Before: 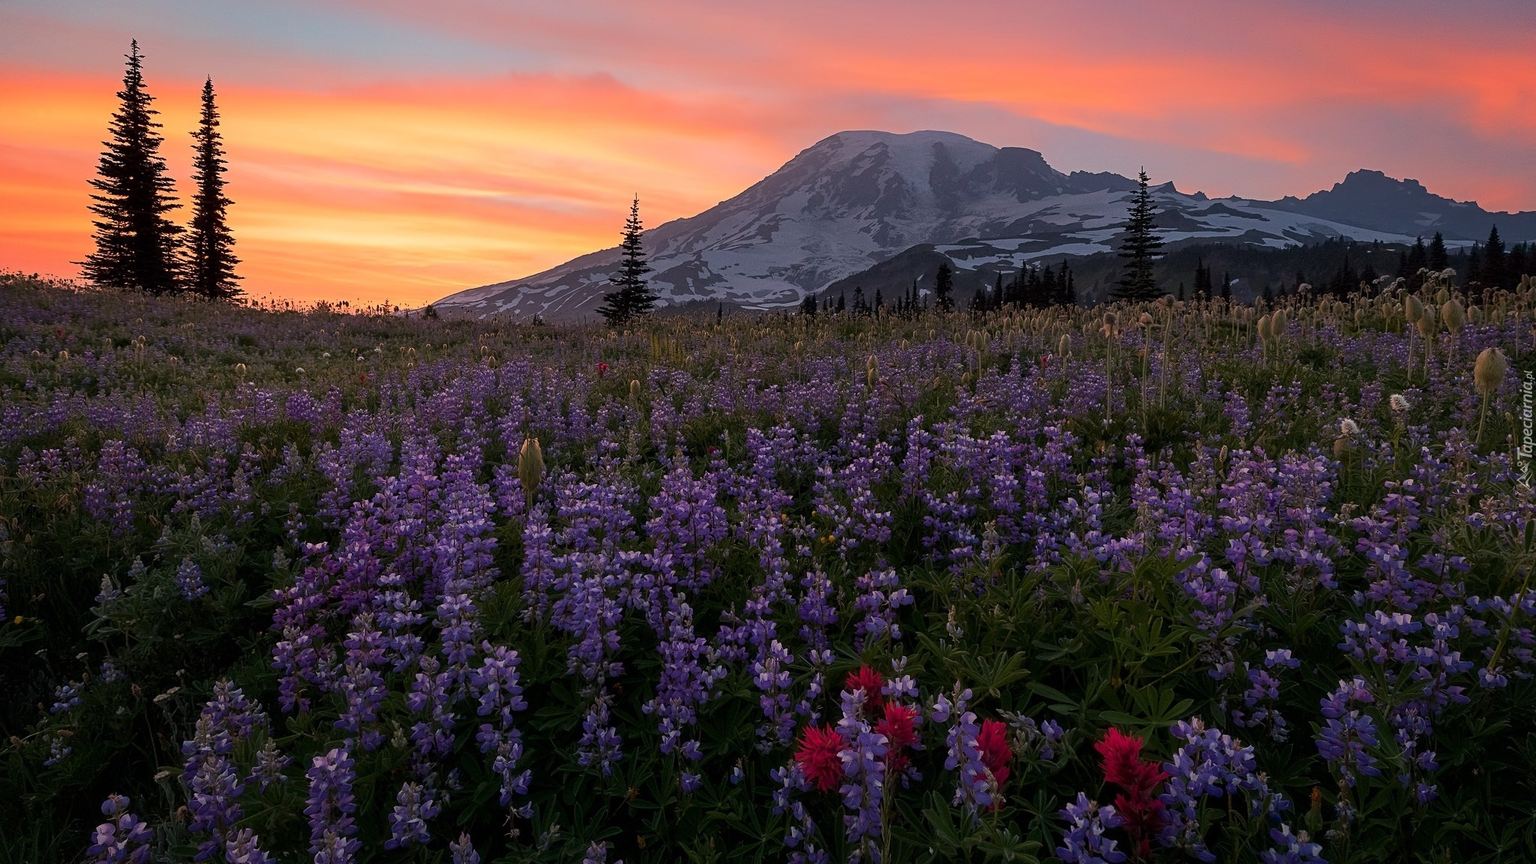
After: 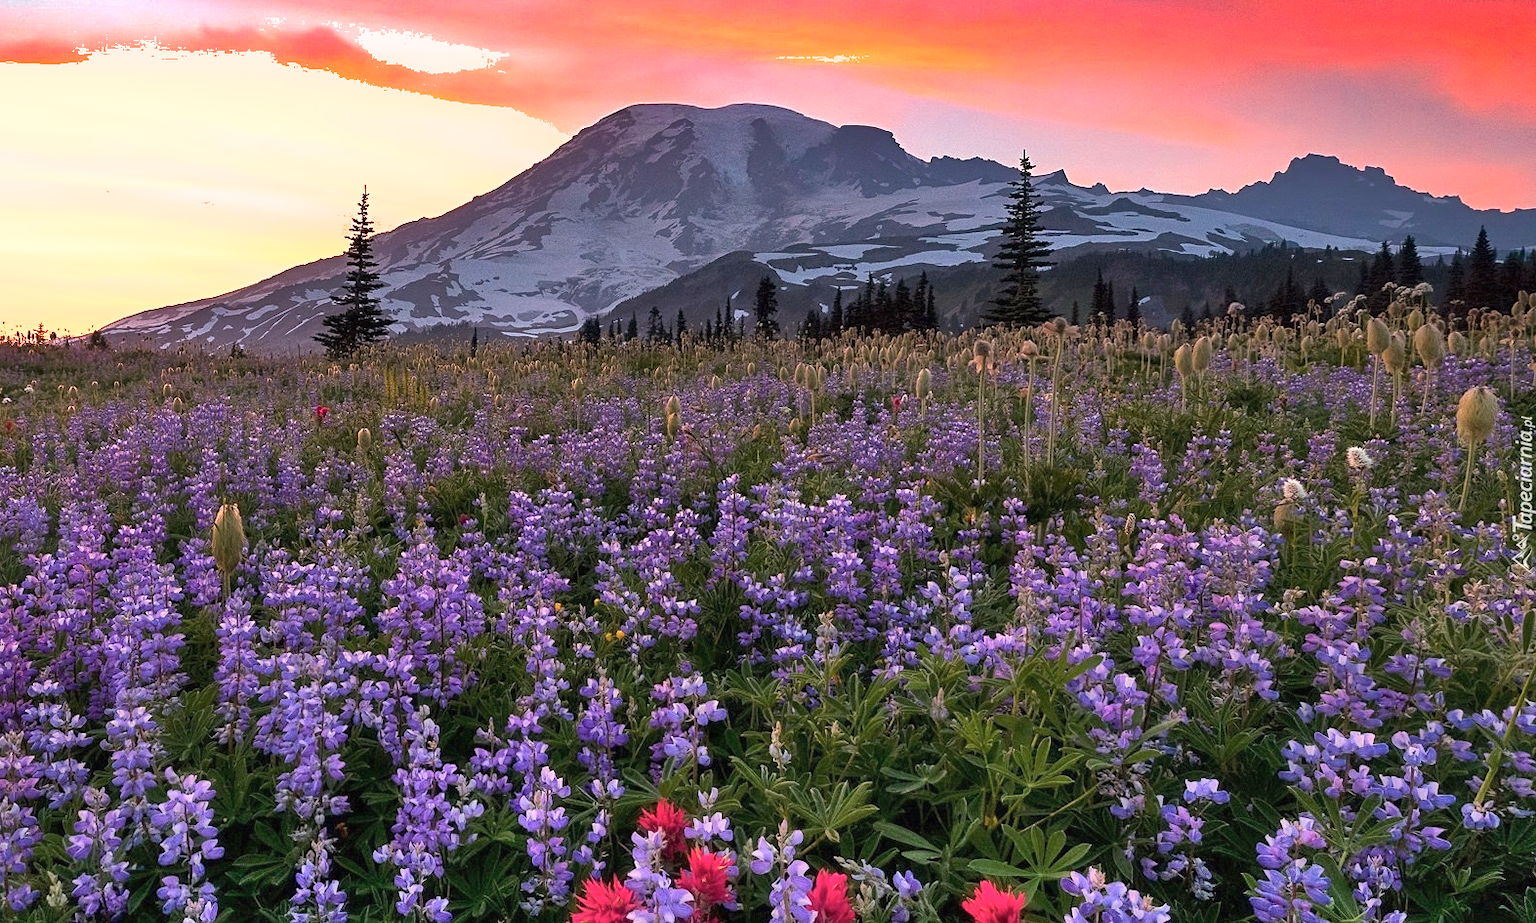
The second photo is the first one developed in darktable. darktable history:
exposure: black level correction 0, exposure 1.534 EV, compensate highlight preservation false
crop: left 23.152%, top 5.907%, bottom 11.686%
shadows and highlights: shadows 82.57, white point adjustment -9.2, highlights -61.39, shadows color adjustment 98.02%, highlights color adjustment 59.25%, soften with gaussian
